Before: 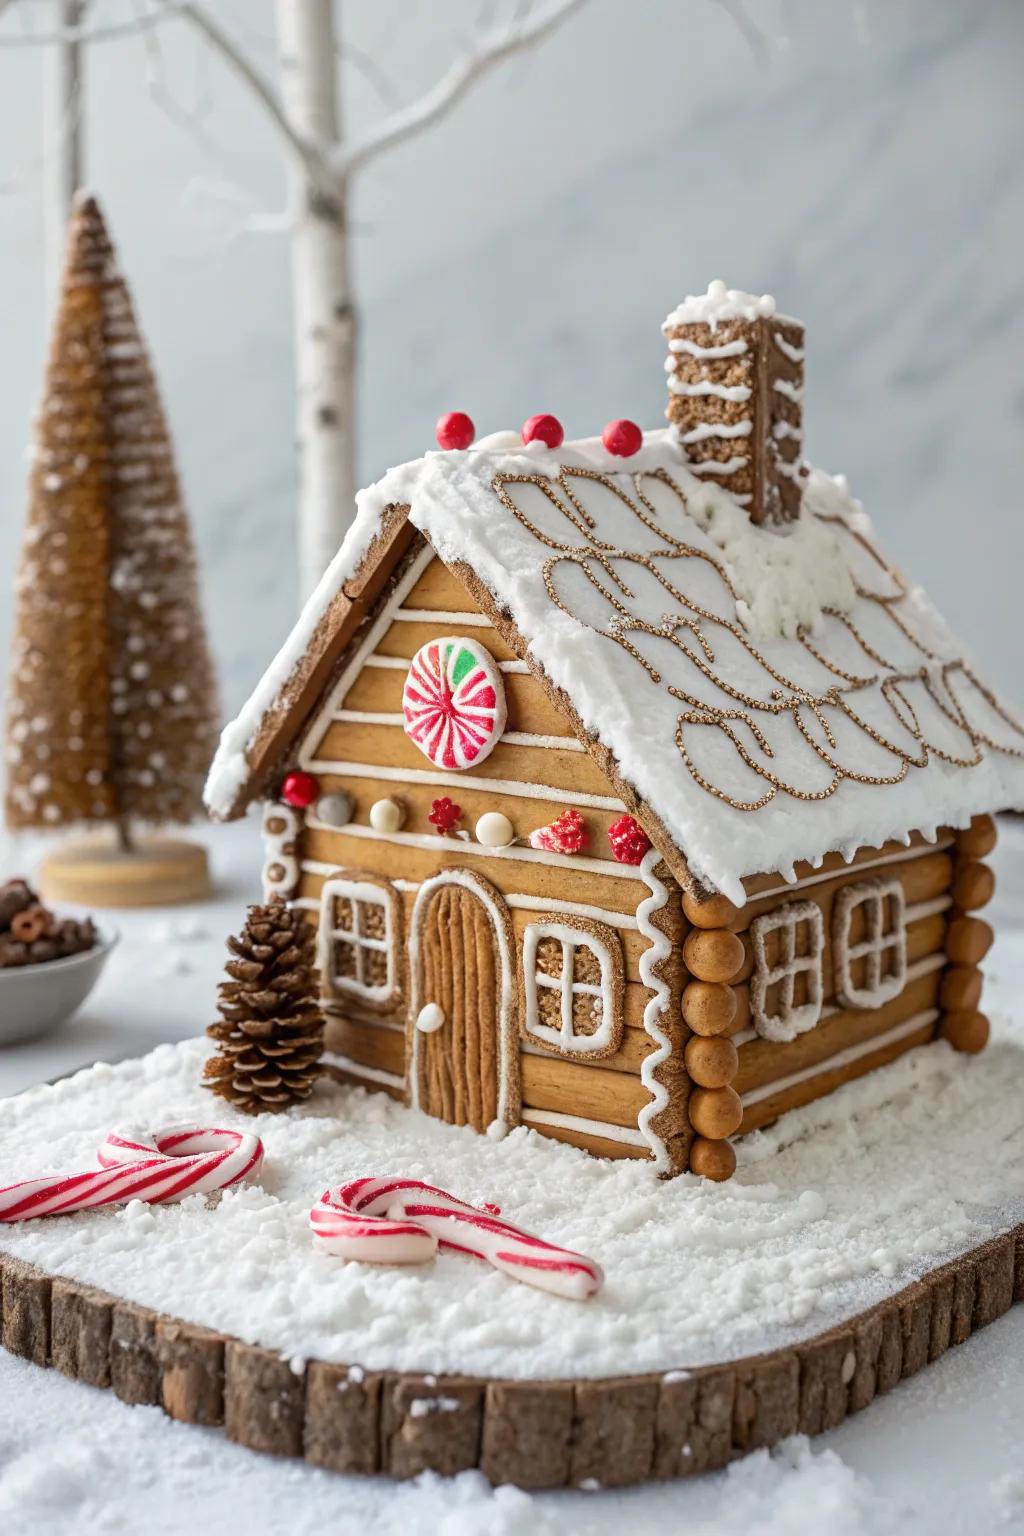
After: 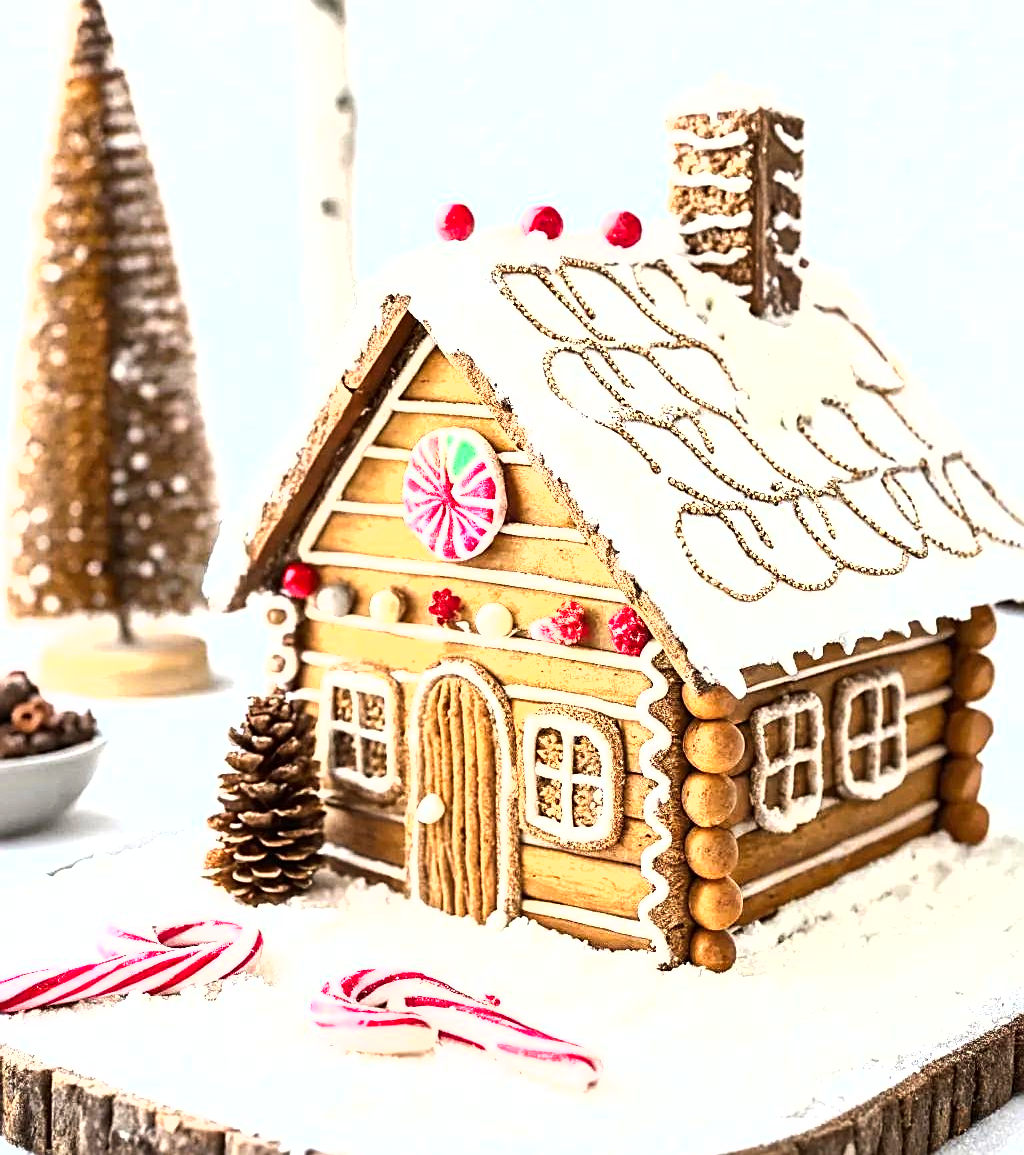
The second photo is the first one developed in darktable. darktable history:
exposure: black level correction 0, exposure 1.096 EV, compensate exposure bias true, compensate highlight preservation false
tone equalizer: -8 EV -0.756 EV, -7 EV -0.734 EV, -6 EV -0.563 EV, -5 EV -0.377 EV, -3 EV 0.372 EV, -2 EV 0.6 EV, -1 EV 0.676 EV, +0 EV 0.754 EV, edges refinement/feathering 500, mask exposure compensation -1.57 EV, preserve details no
crop: top 13.627%, bottom 11.176%
sharpen: on, module defaults
shadows and highlights: shadows 36.86, highlights -26.99, soften with gaussian
